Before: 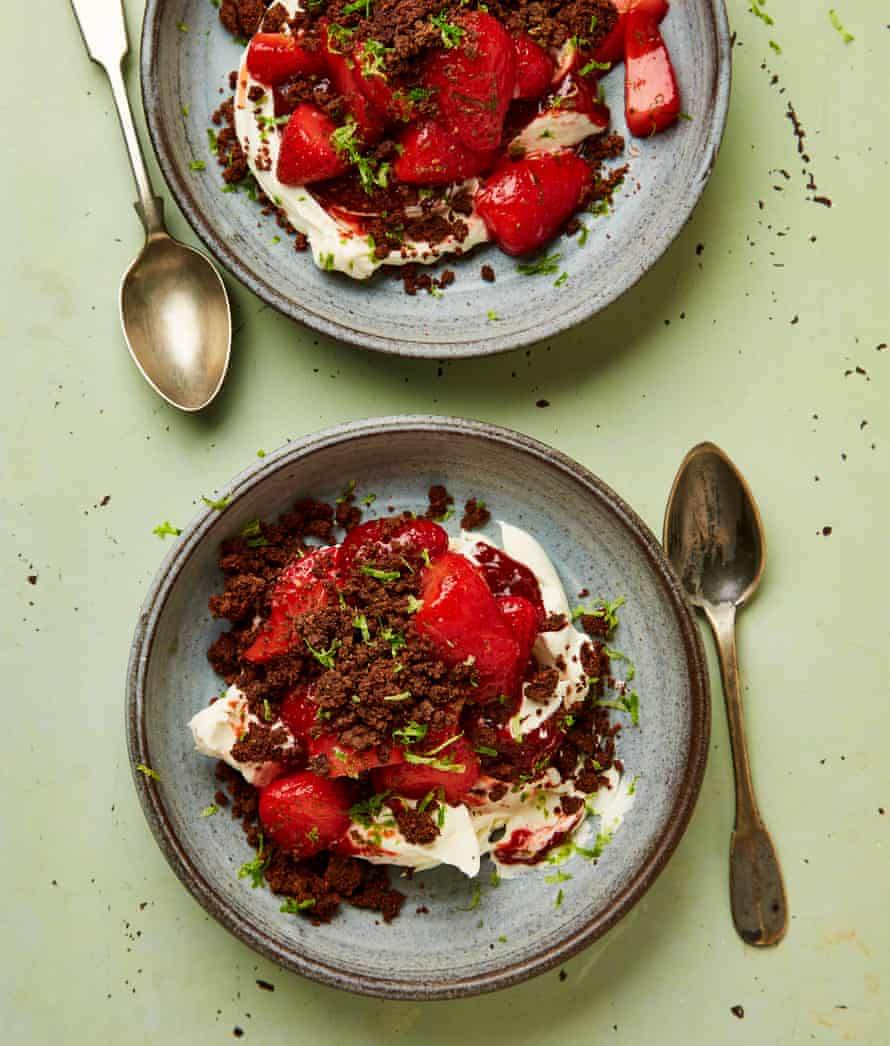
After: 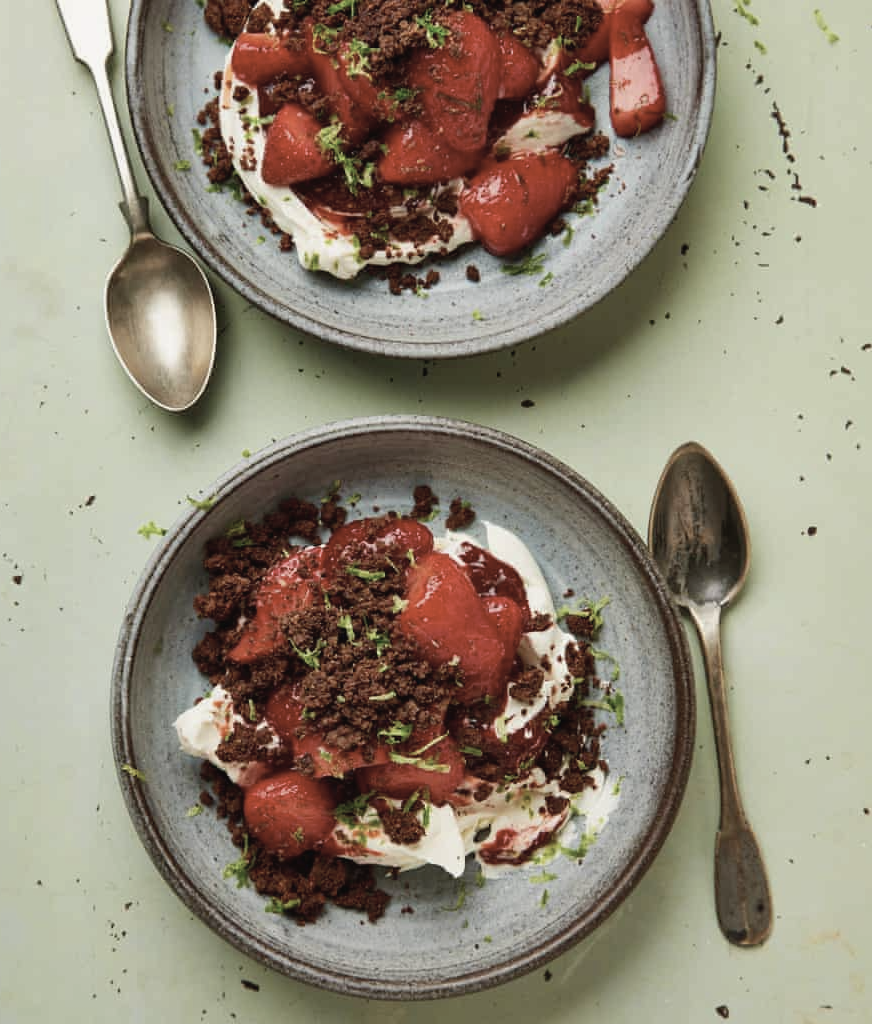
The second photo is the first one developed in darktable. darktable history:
crop: left 1.743%, right 0.268%, bottom 2.011%
contrast brightness saturation: contrast -0.05, saturation -0.41
